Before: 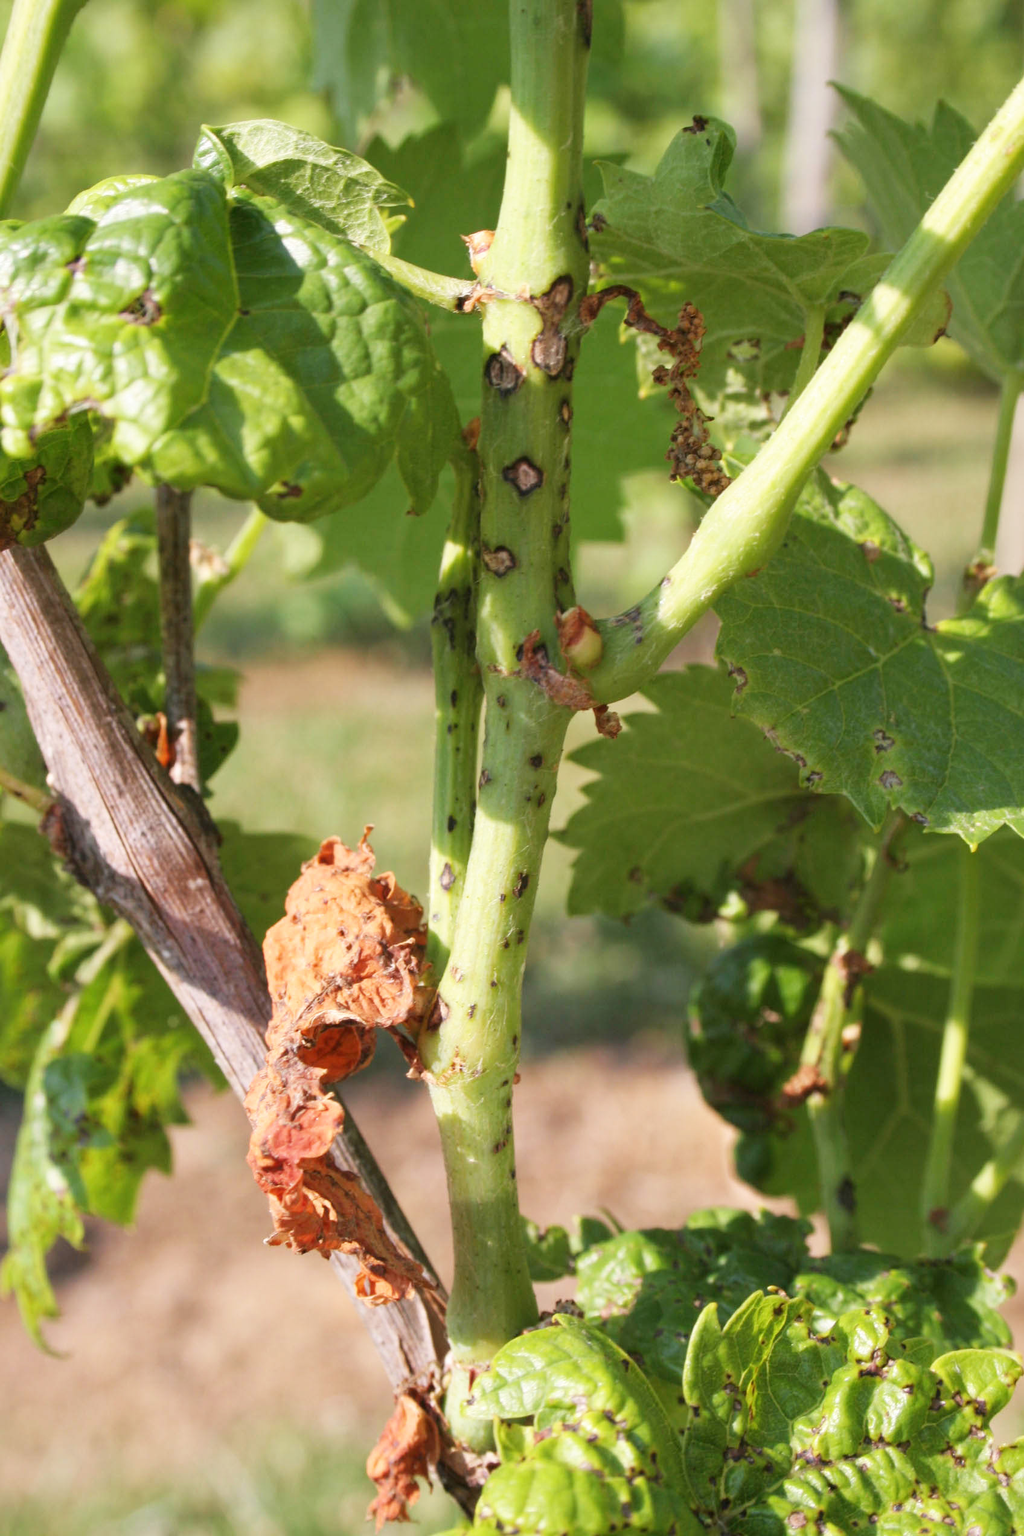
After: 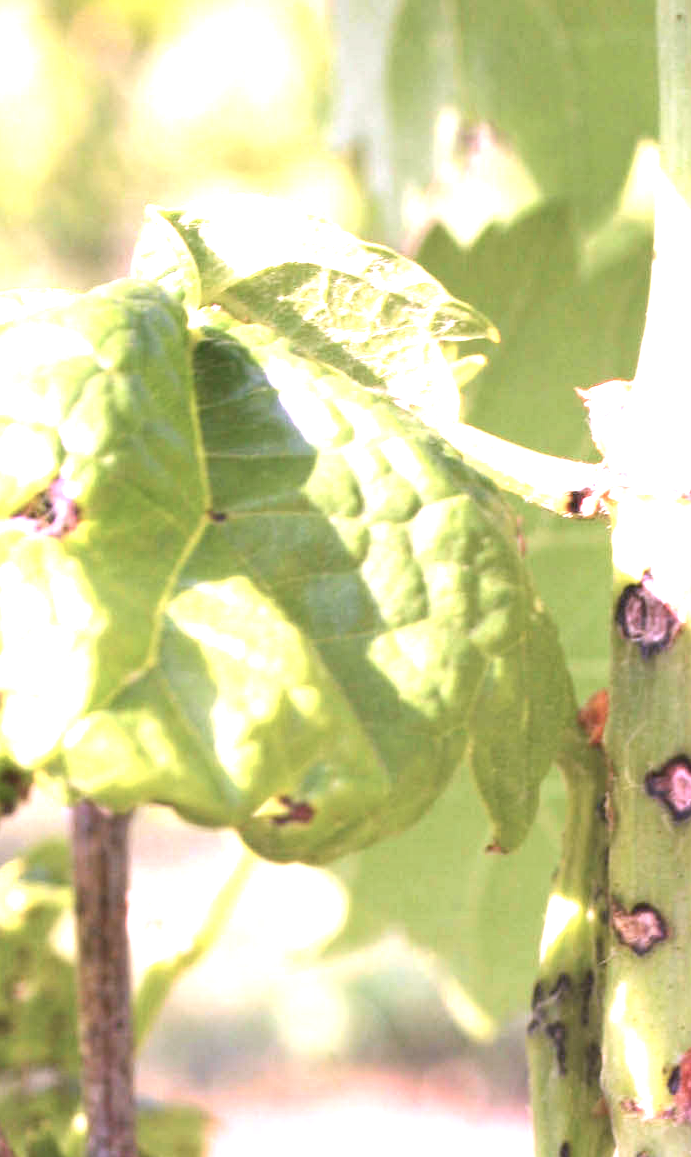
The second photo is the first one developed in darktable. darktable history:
color calibration: output R [1.107, -0.012, -0.003, 0], output B [0, 0, 1.308, 0], x 0.37, y 0.382, temperature 4315.72 K
exposure: black level correction 0, exposure 1.635 EV, compensate highlight preservation false
crop and rotate: left 11.069%, top 0.093%, right 48.152%, bottom 54.415%
